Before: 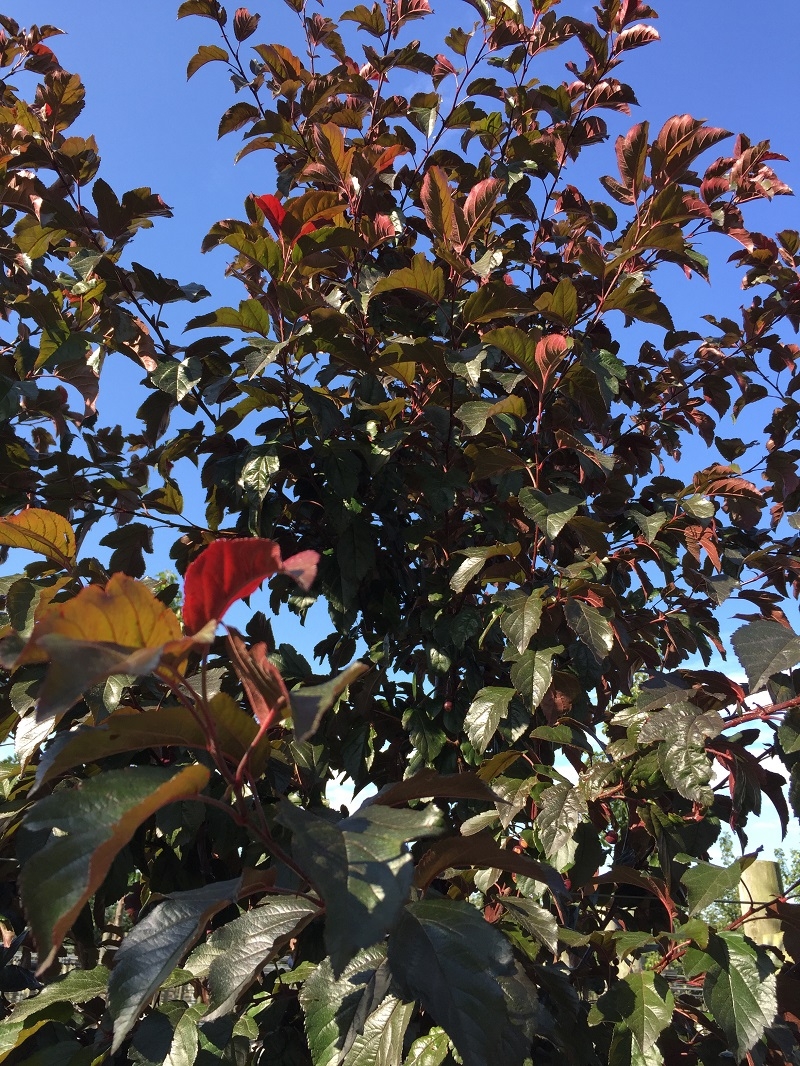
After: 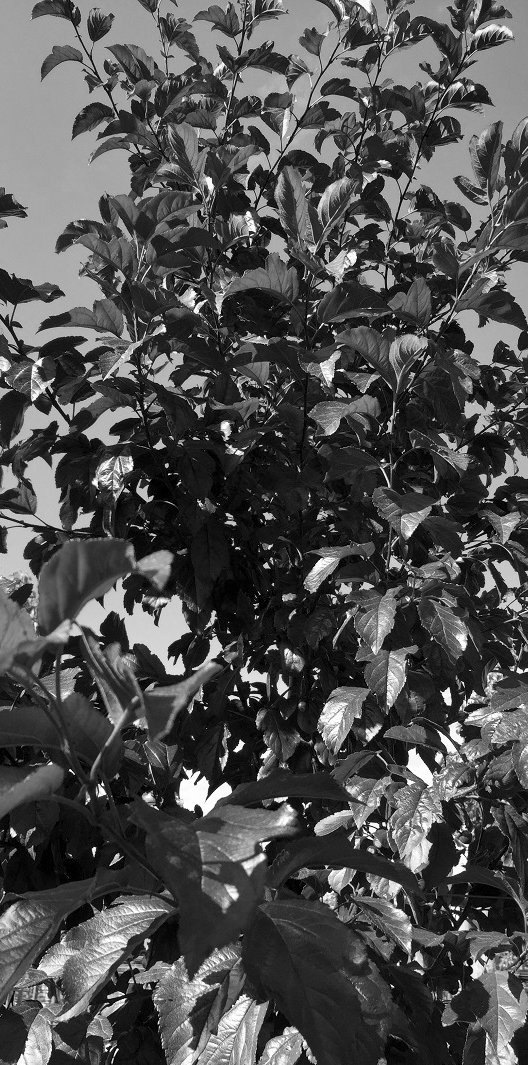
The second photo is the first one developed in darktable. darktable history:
local contrast: highlights 100%, shadows 100%, detail 120%, midtone range 0.2
crop and rotate: left 18.442%, right 15.508%
exposure: black level correction 0.002, exposure -0.1 EV, compensate highlight preservation false
contrast brightness saturation: contrast 0.2, brightness 0.16, saturation 0.22
monochrome: size 1
